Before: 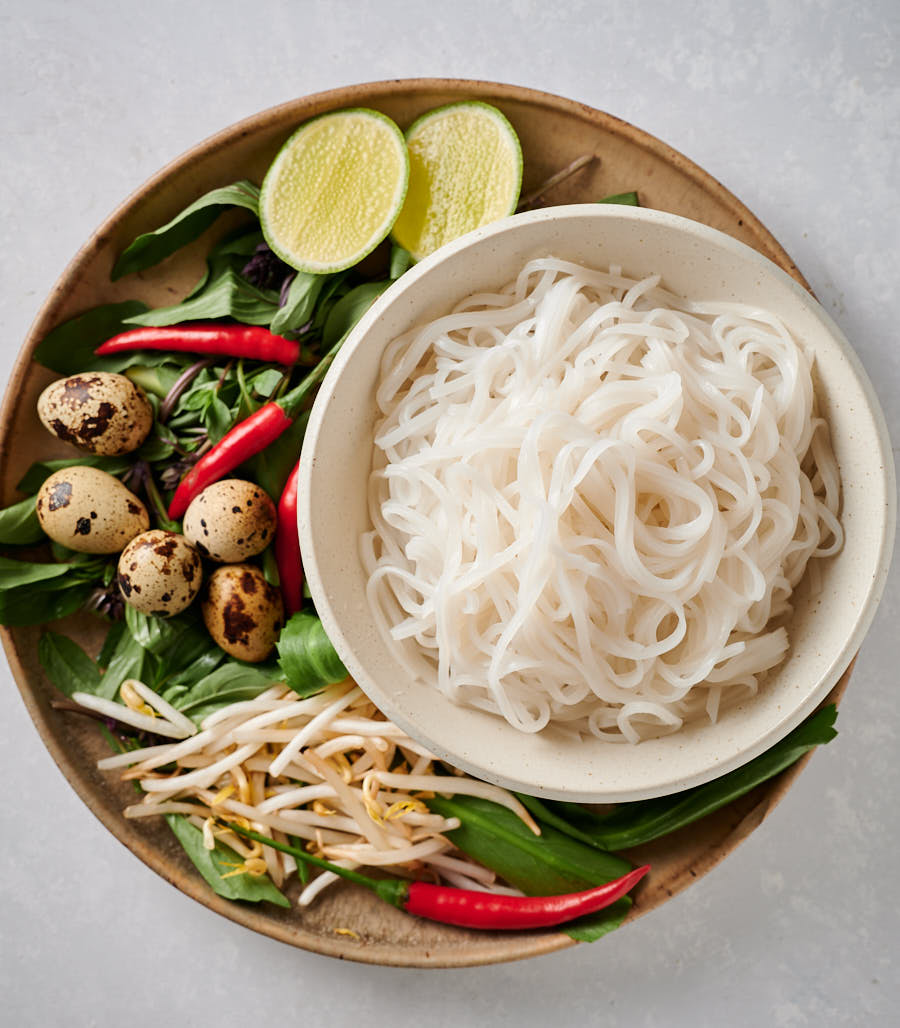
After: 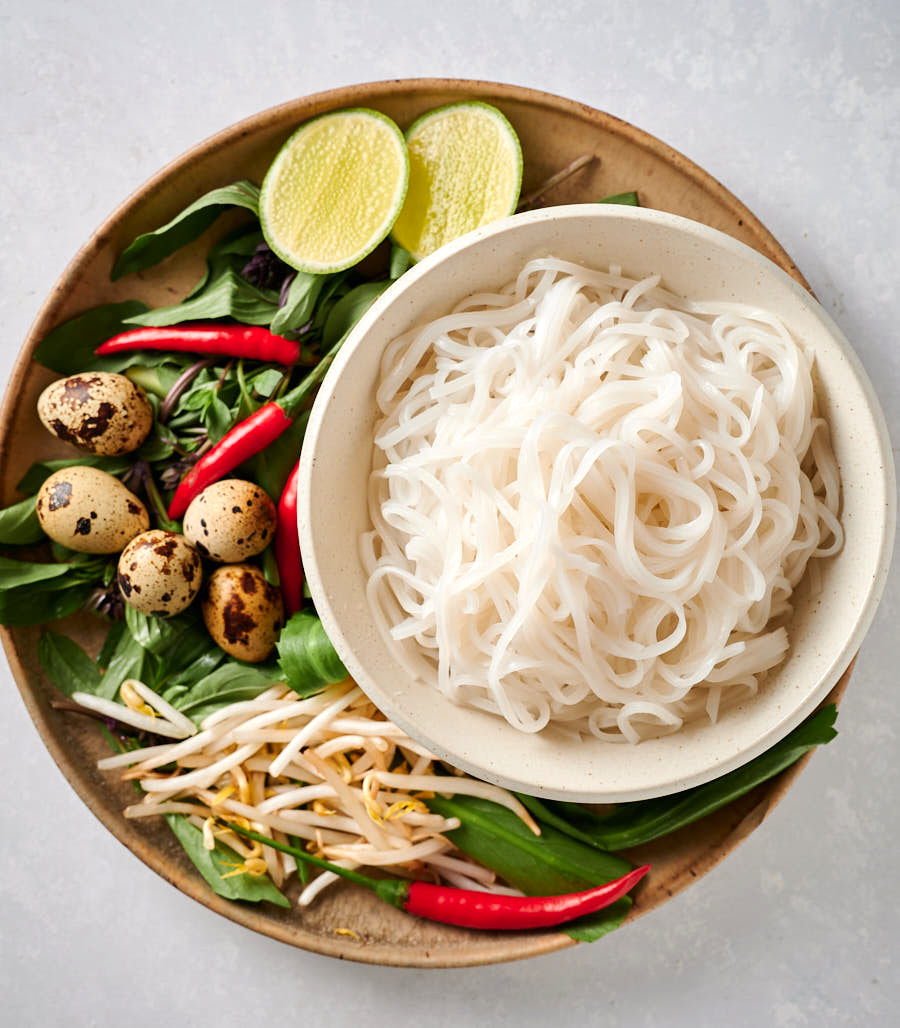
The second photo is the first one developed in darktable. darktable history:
color zones: curves: ch1 [(0, 0.523) (0.143, 0.545) (0.286, 0.52) (0.429, 0.506) (0.571, 0.503) (0.714, 0.503) (0.857, 0.508) (1, 0.523)]
exposure: exposure 0.221 EV, compensate exposure bias true, compensate highlight preservation false
